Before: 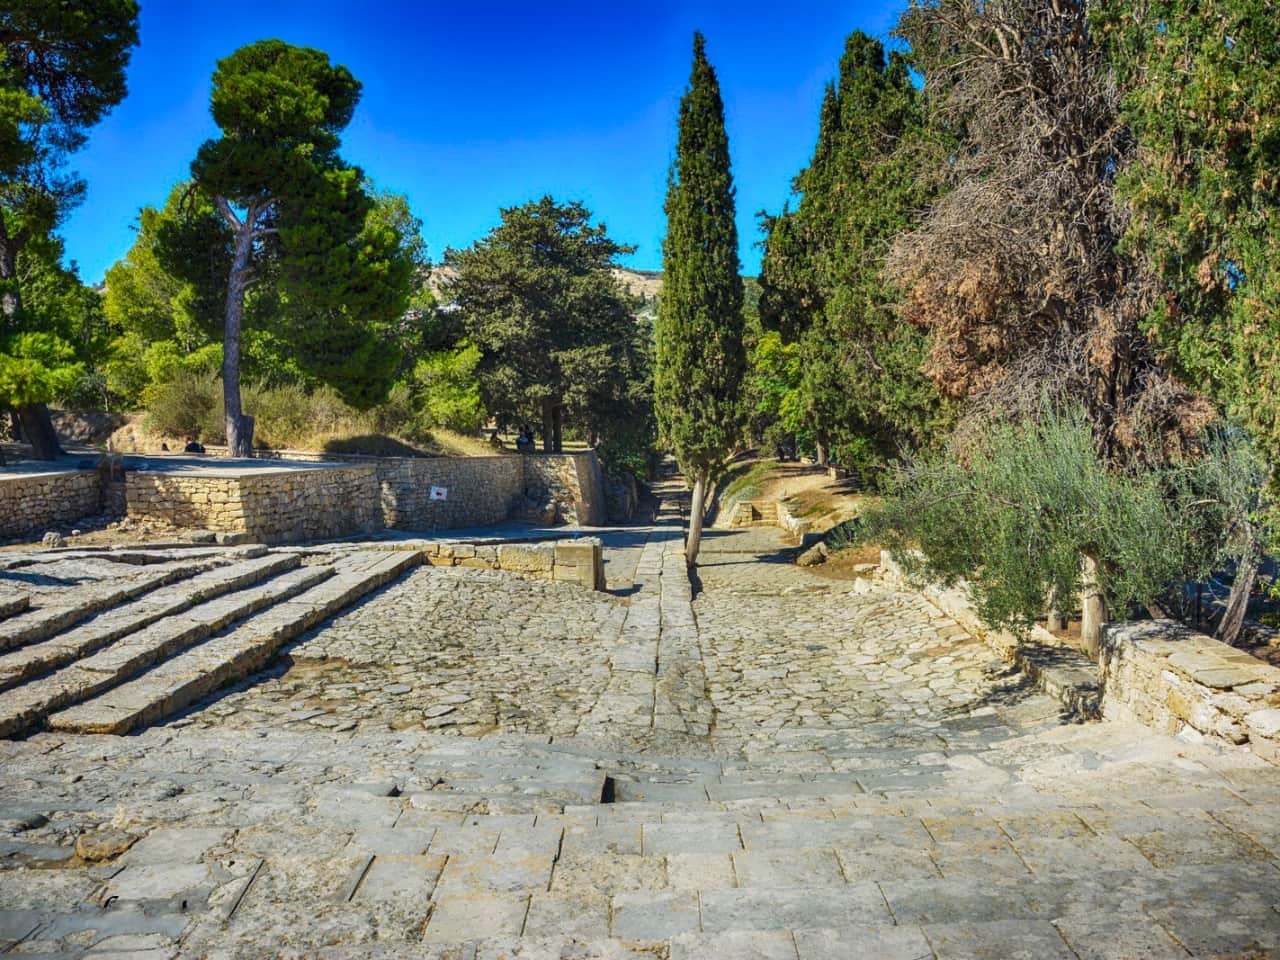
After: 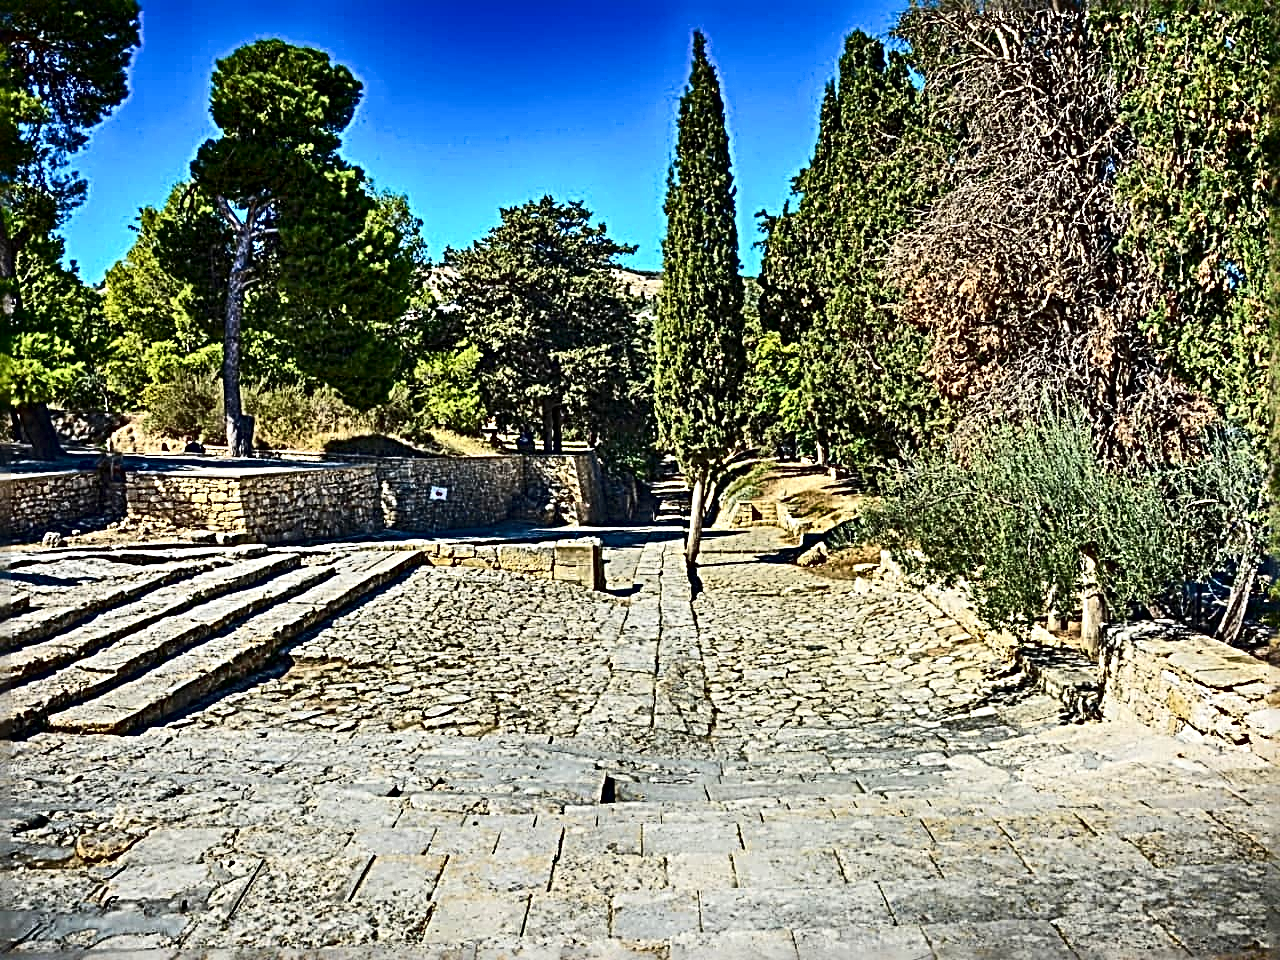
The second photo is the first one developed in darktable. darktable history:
sharpen: radius 4.001, amount 2
contrast brightness saturation: contrast 0.28
